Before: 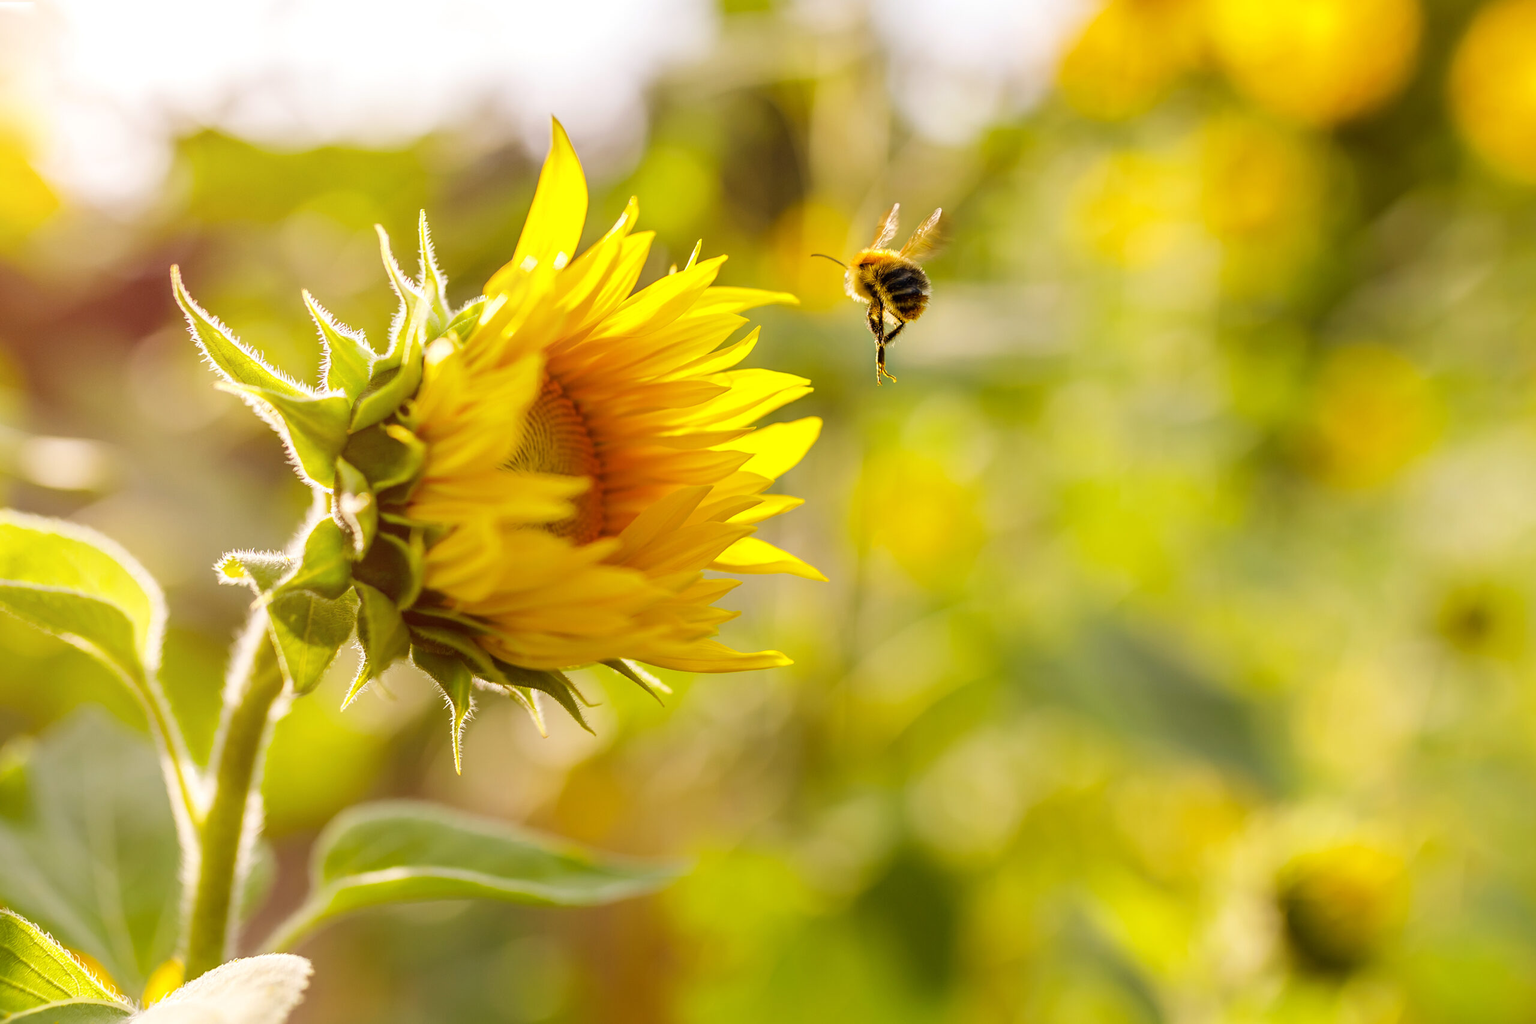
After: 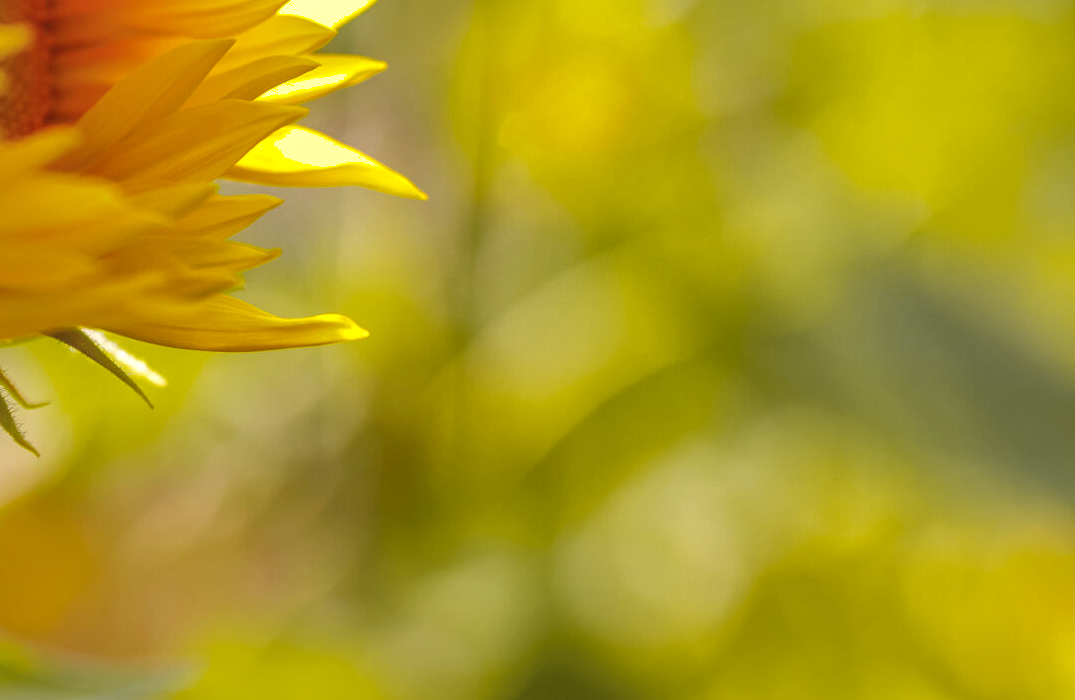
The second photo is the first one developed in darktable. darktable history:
color zones: mix 28.1%
crop: left 37.289%, top 45.115%, right 20.687%, bottom 13.847%
local contrast: highlights 3%, shadows 6%, detail 133%
exposure: exposure 0.129 EV, compensate highlight preservation false
levels: levels [0, 0.478, 1]
shadows and highlights: highlights -59.8
tone curve: curves: ch0 [(0, 0.046) (0.04, 0.074) (0.883, 0.858) (1, 1)]; ch1 [(0, 0) (0.146, 0.159) (0.338, 0.365) (0.417, 0.455) (0.489, 0.486) (0.504, 0.502) (0.529, 0.537) (0.563, 0.567) (1, 1)]; ch2 [(0, 0) (0.307, 0.298) (0.388, 0.375) (0.443, 0.456) (0.485, 0.492) (0.544, 0.525) (1, 1)], color space Lab, independent channels, preserve colors none
